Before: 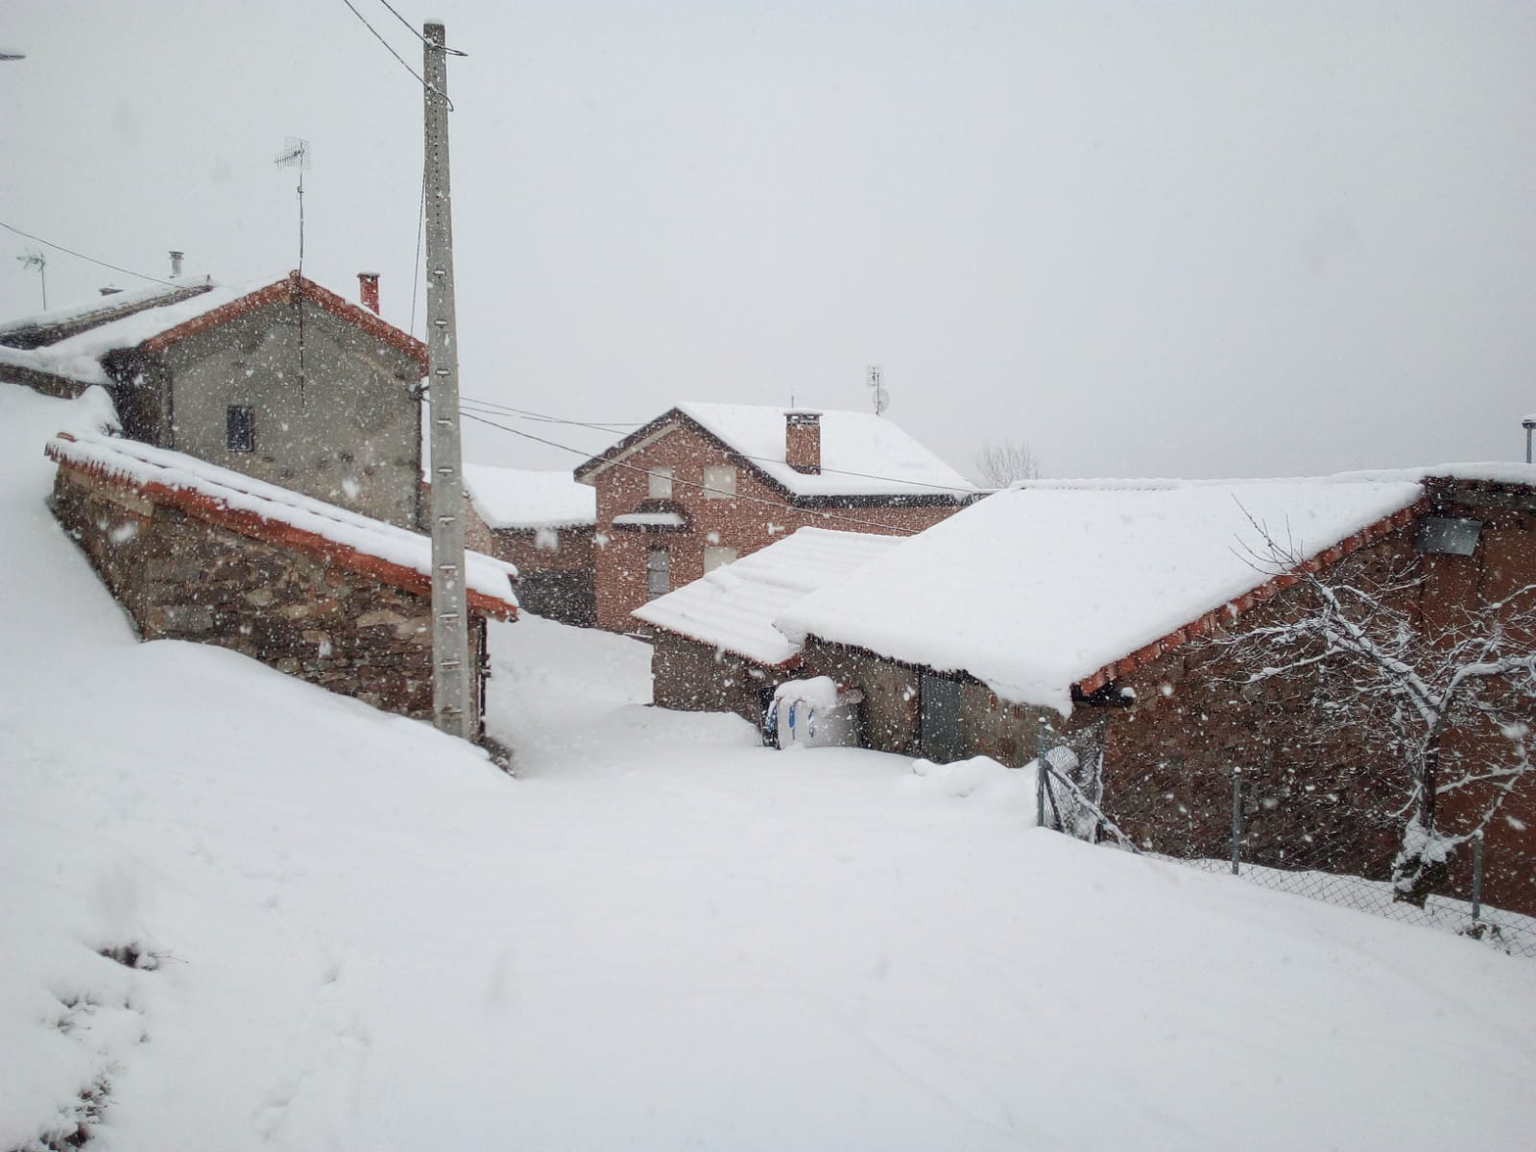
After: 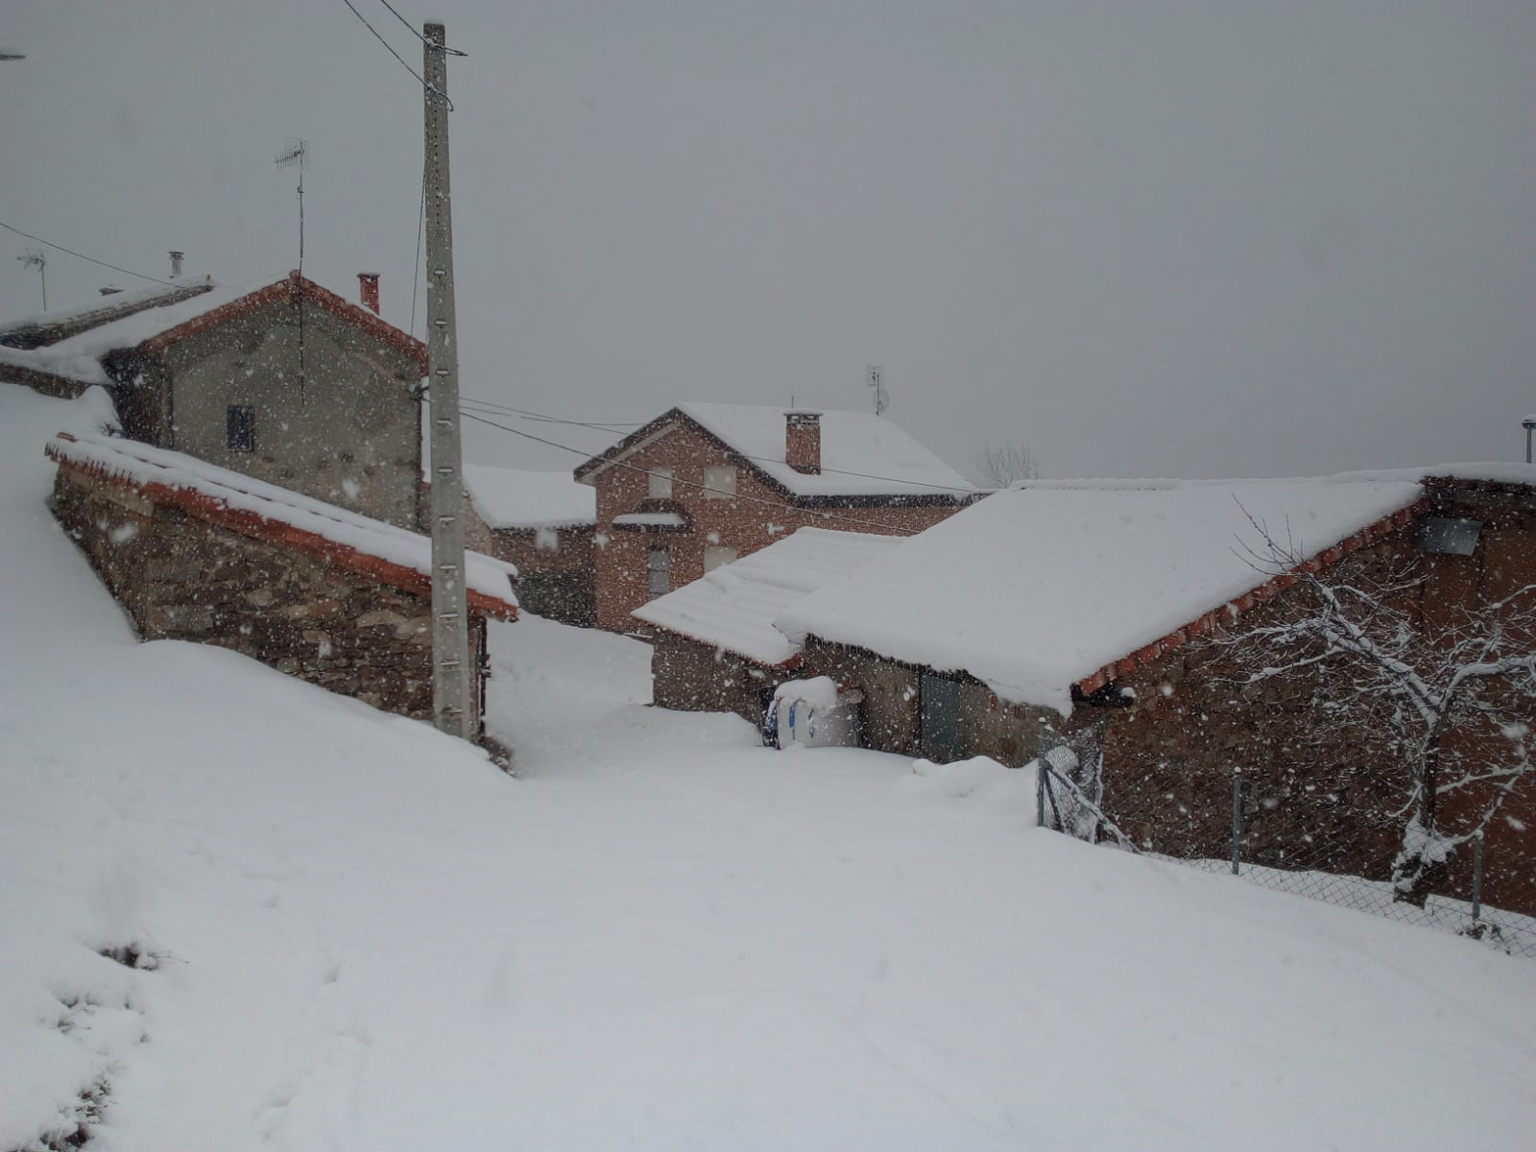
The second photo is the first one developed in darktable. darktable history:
graduated density: rotation 5.63°, offset 76.9
